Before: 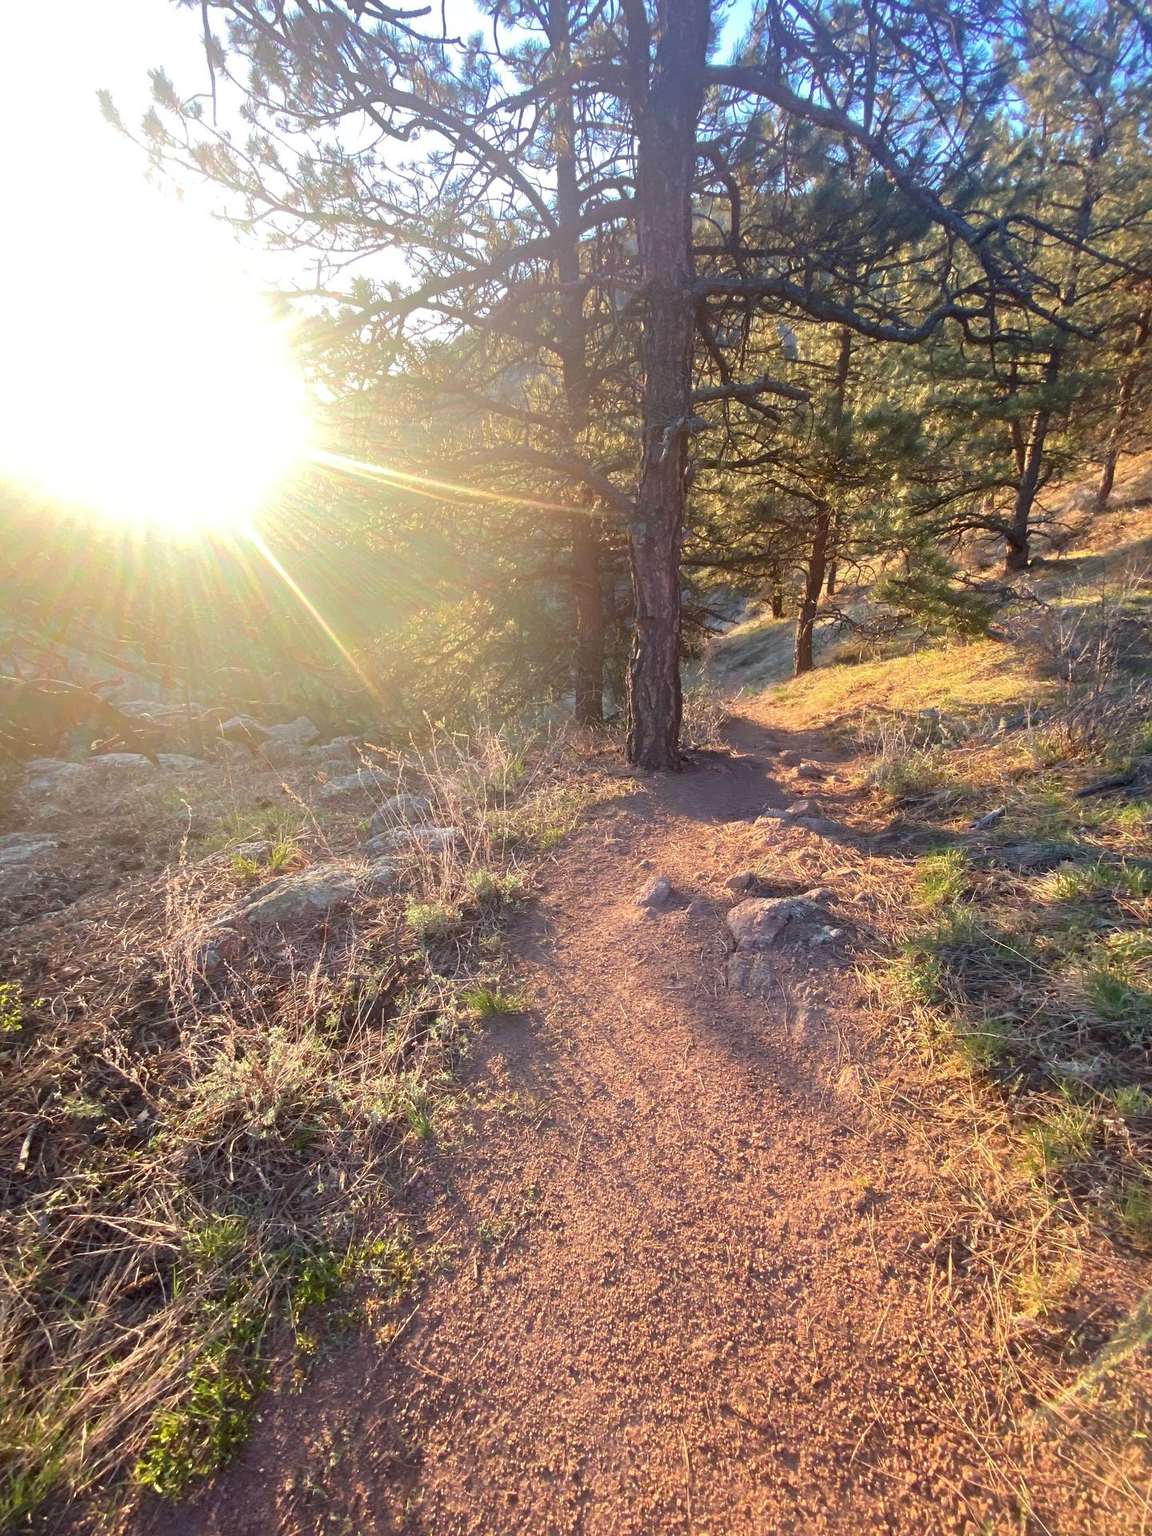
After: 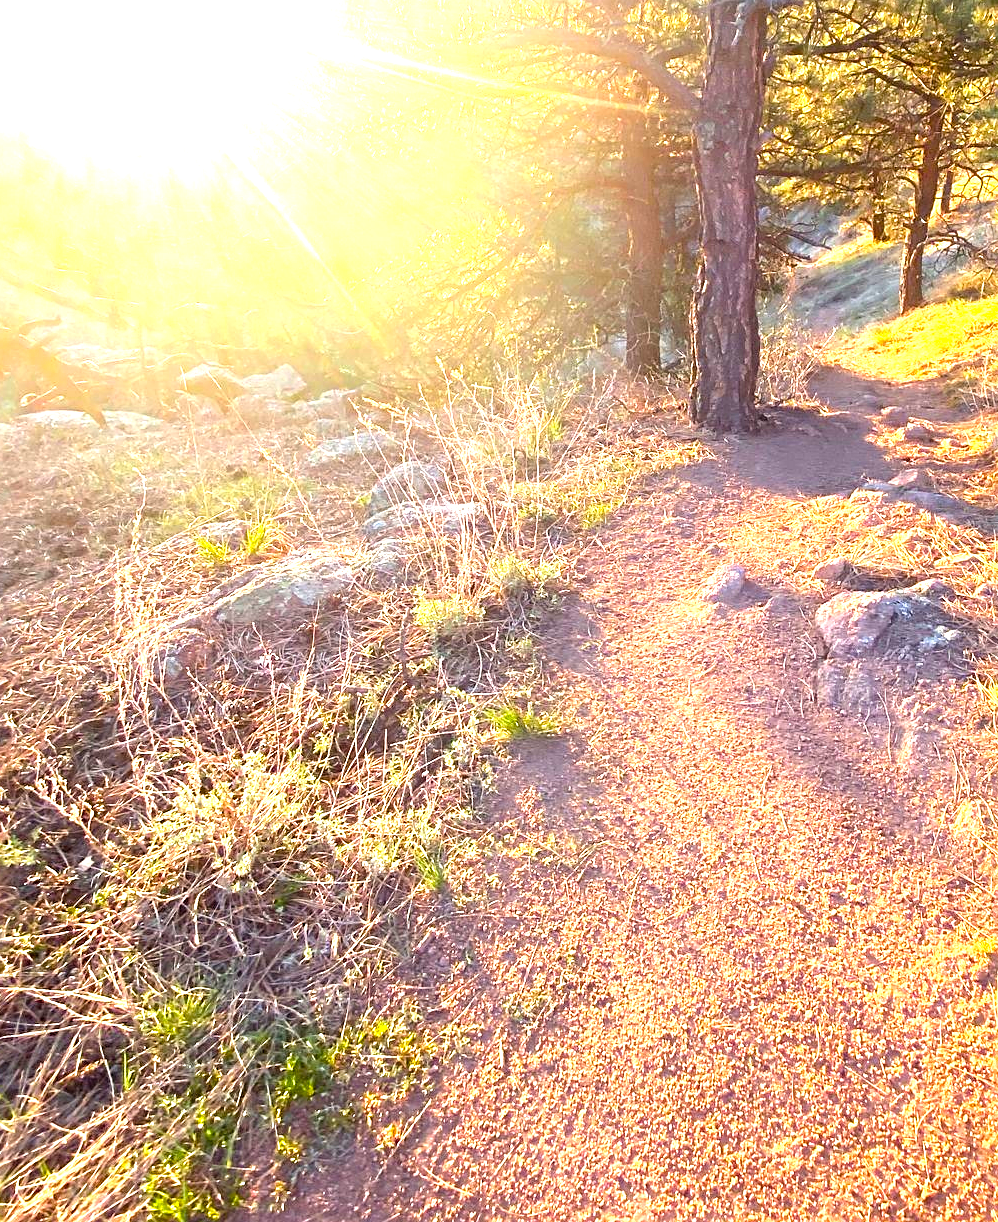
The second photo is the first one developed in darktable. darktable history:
sharpen: radius 1.864, amount 0.398, threshold 1.271
exposure: black level correction 0, exposure 1.45 EV, compensate exposure bias true, compensate highlight preservation false
crop: left 6.488%, top 27.668%, right 24.183%, bottom 8.656%
color balance rgb: perceptual saturation grading › global saturation 25%, global vibrance 20%
